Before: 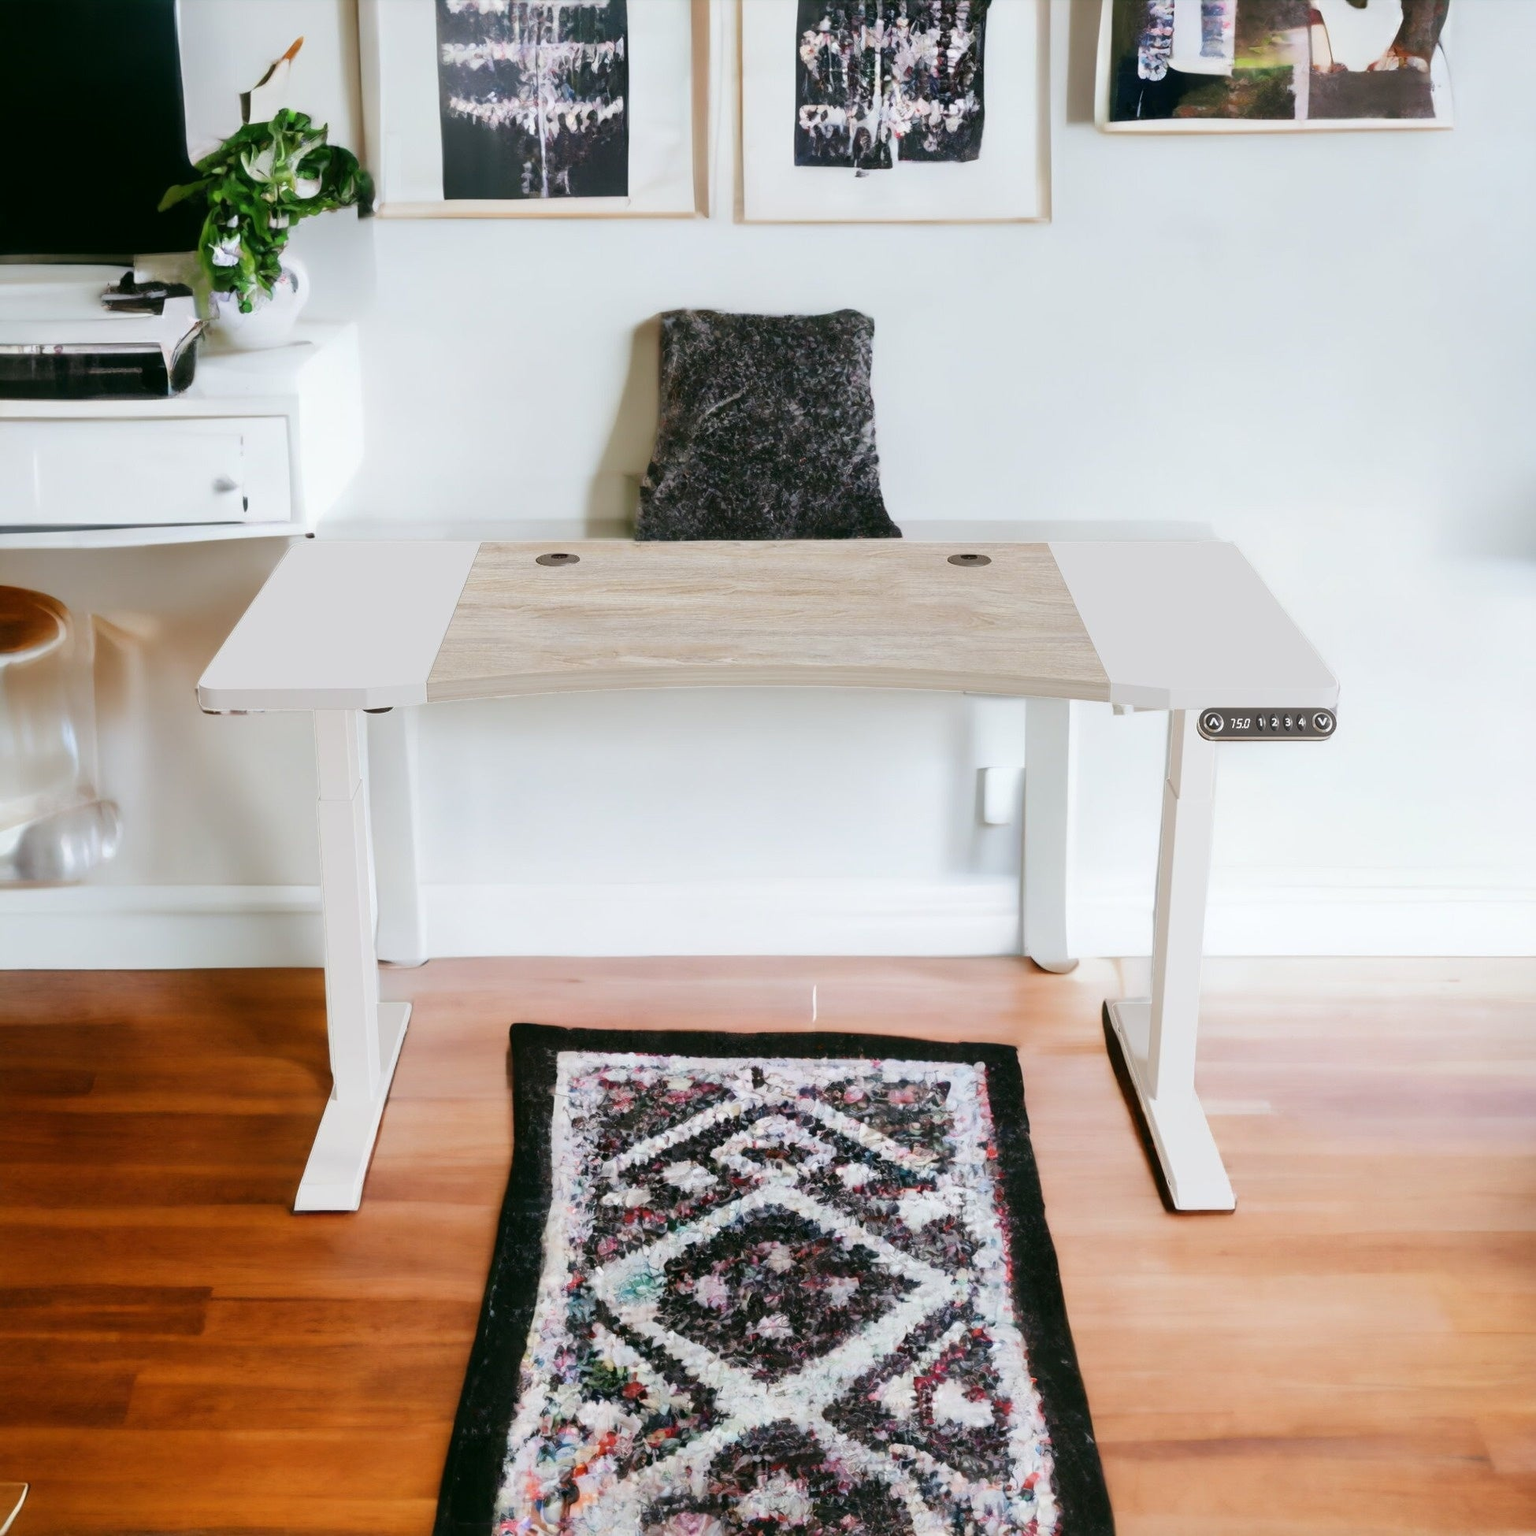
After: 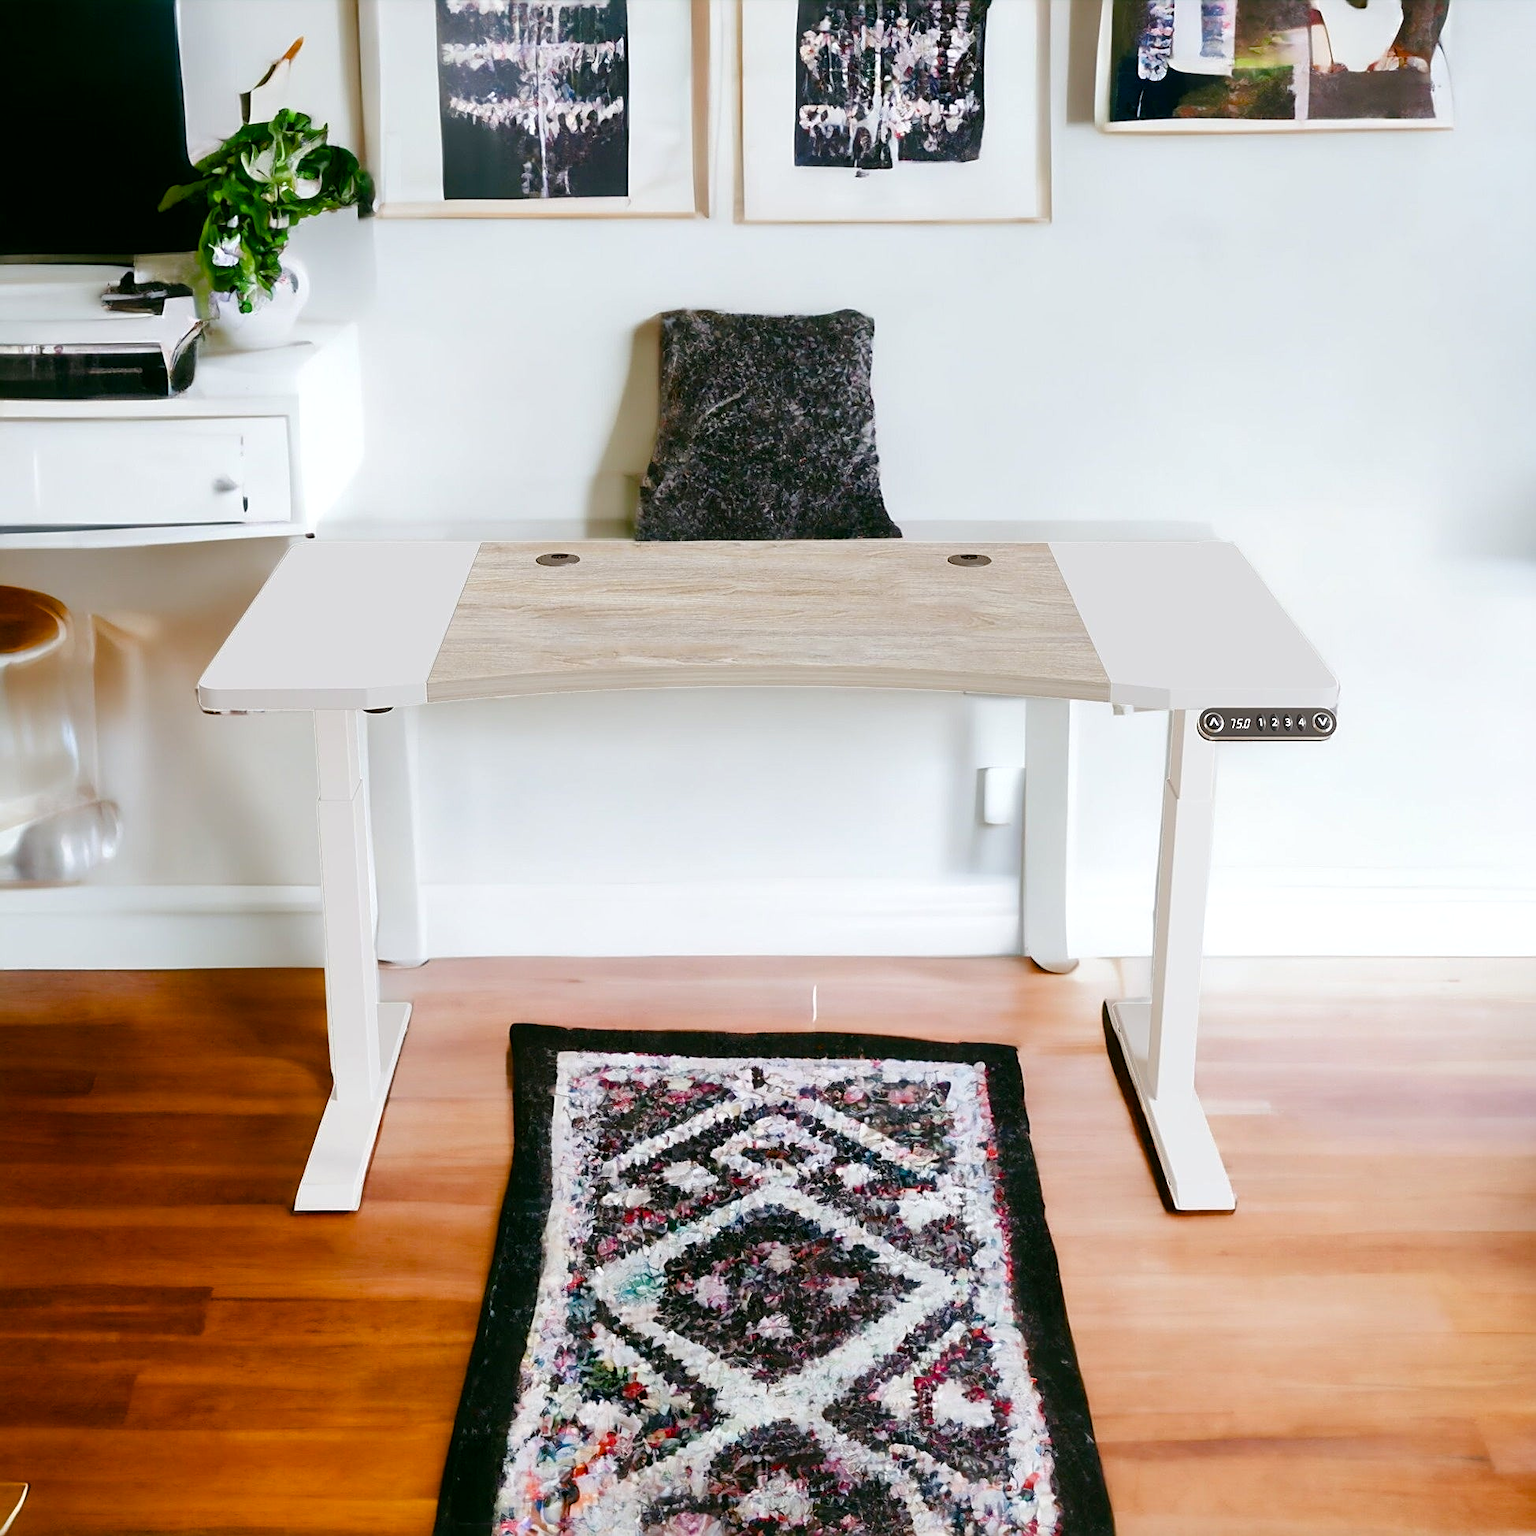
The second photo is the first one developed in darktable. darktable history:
color balance rgb: perceptual saturation grading › global saturation 20%, perceptual saturation grading › highlights -25.404%, perceptual saturation grading › shadows 50.083%, contrast 4.829%
sharpen: on, module defaults
